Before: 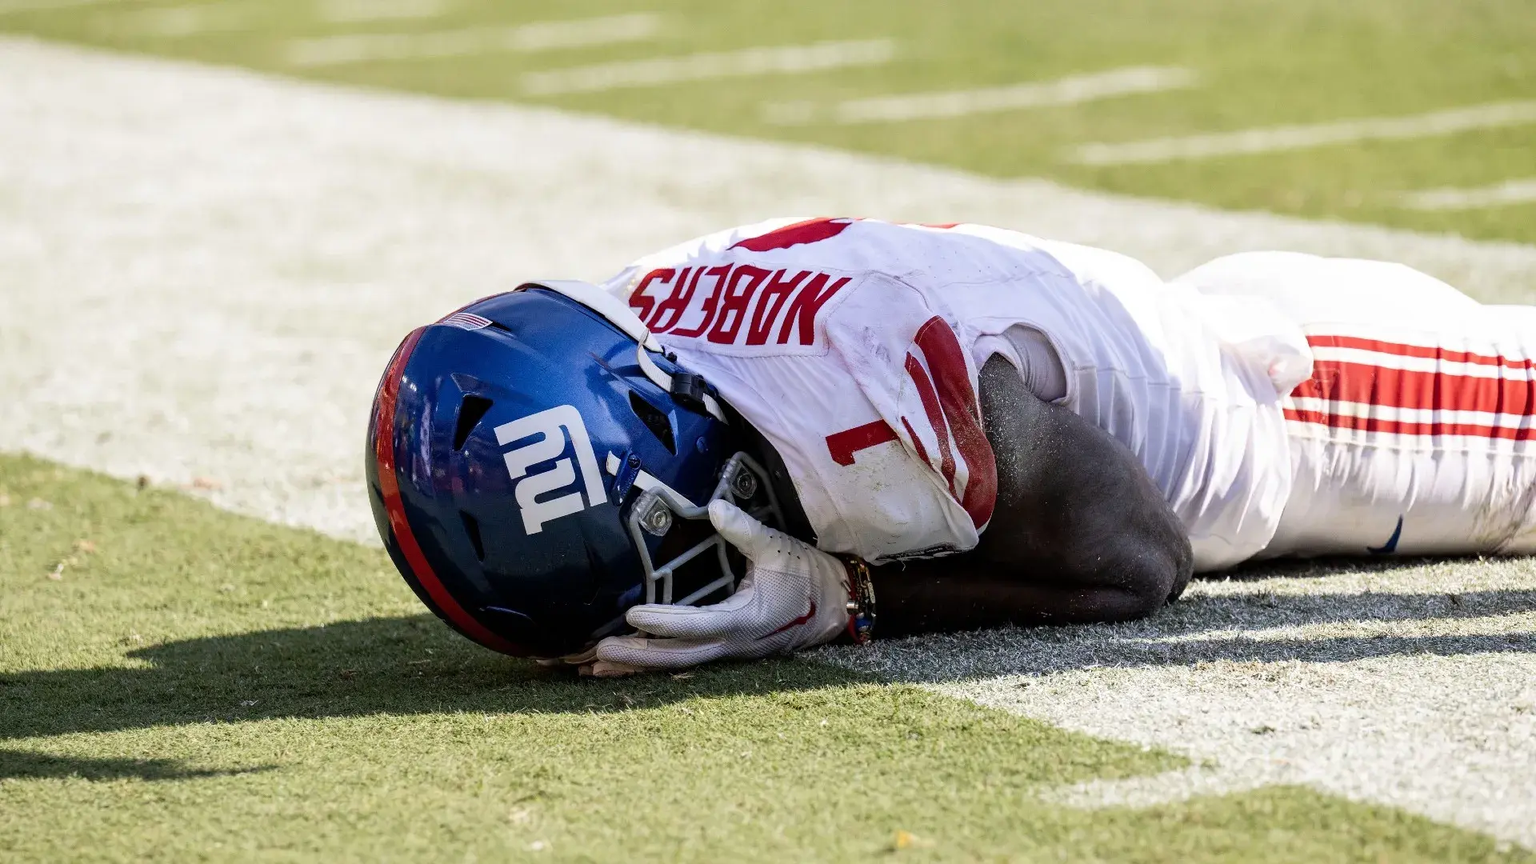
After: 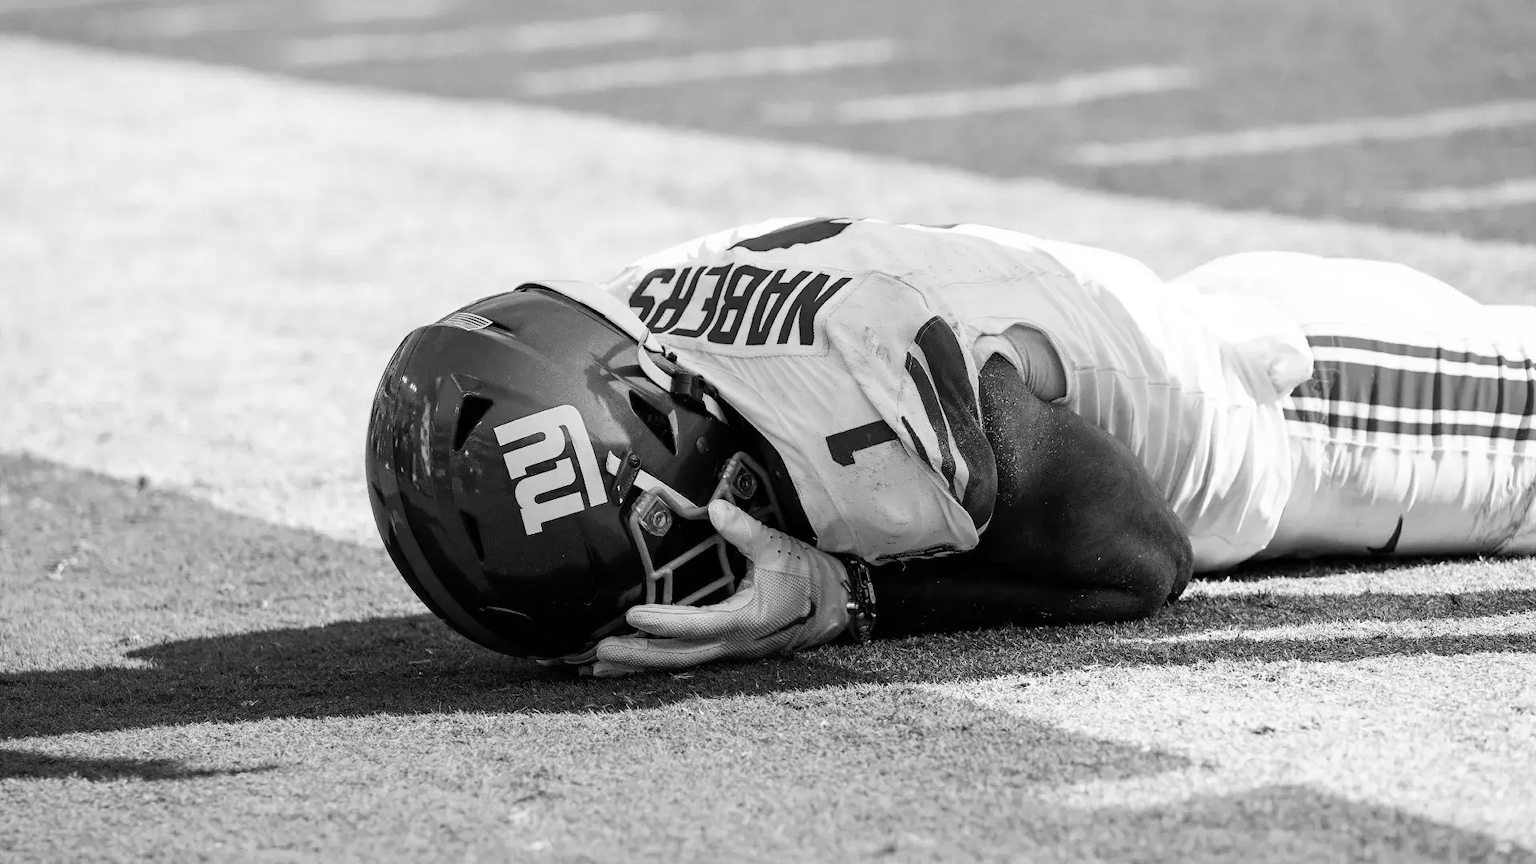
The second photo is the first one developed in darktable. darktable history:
tone equalizer: smoothing diameter 2.11%, edges refinement/feathering 21.98, mask exposure compensation -1.57 EV, filter diffusion 5
color calibration: output gray [0.28, 0.41, 0.31, 0], x 0.372, y 0.386, temperature 4286.17 K, saturation algorithm version 1 (2020)
contrast brightness saturation: contrast 0.102, brightness 0.01, saturation 0.016
